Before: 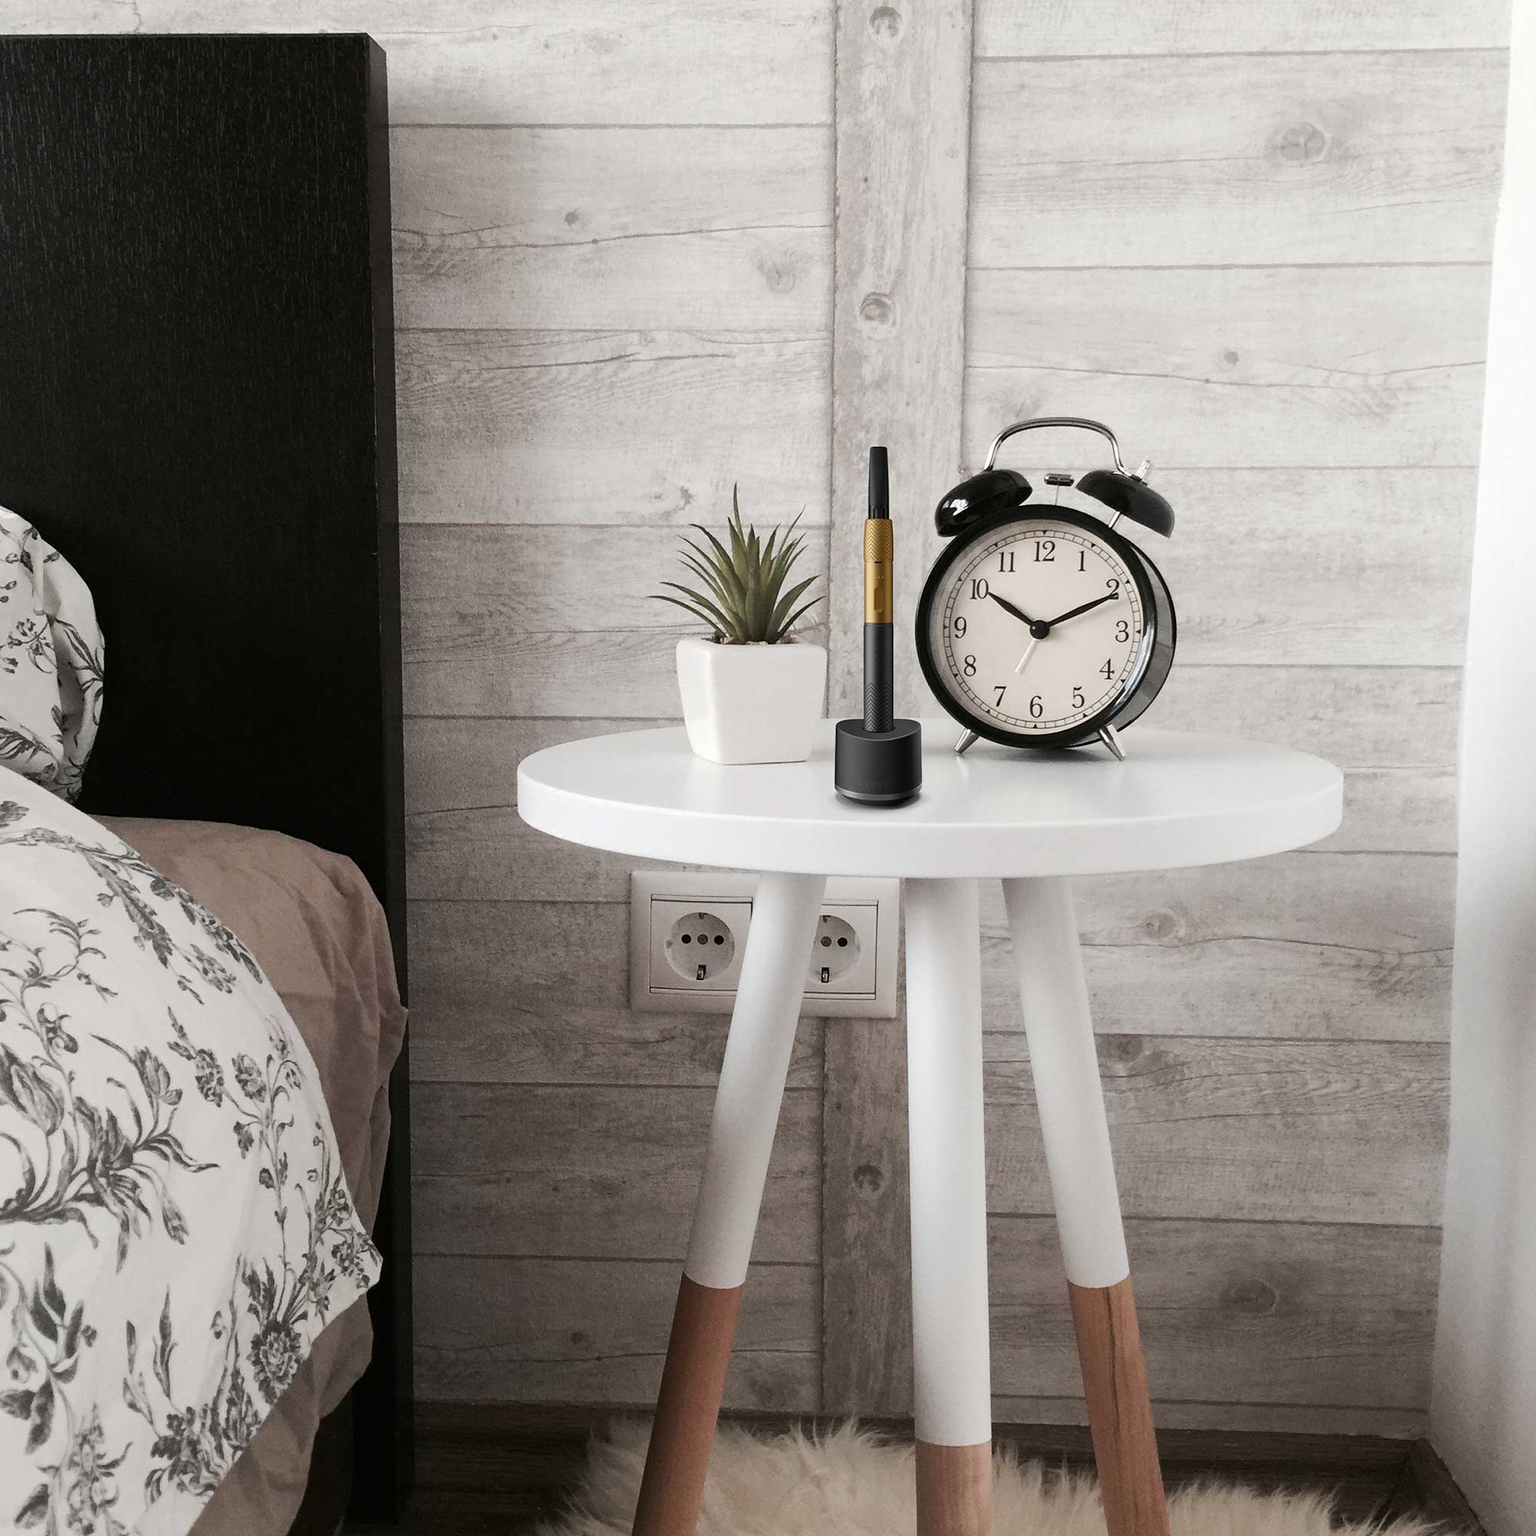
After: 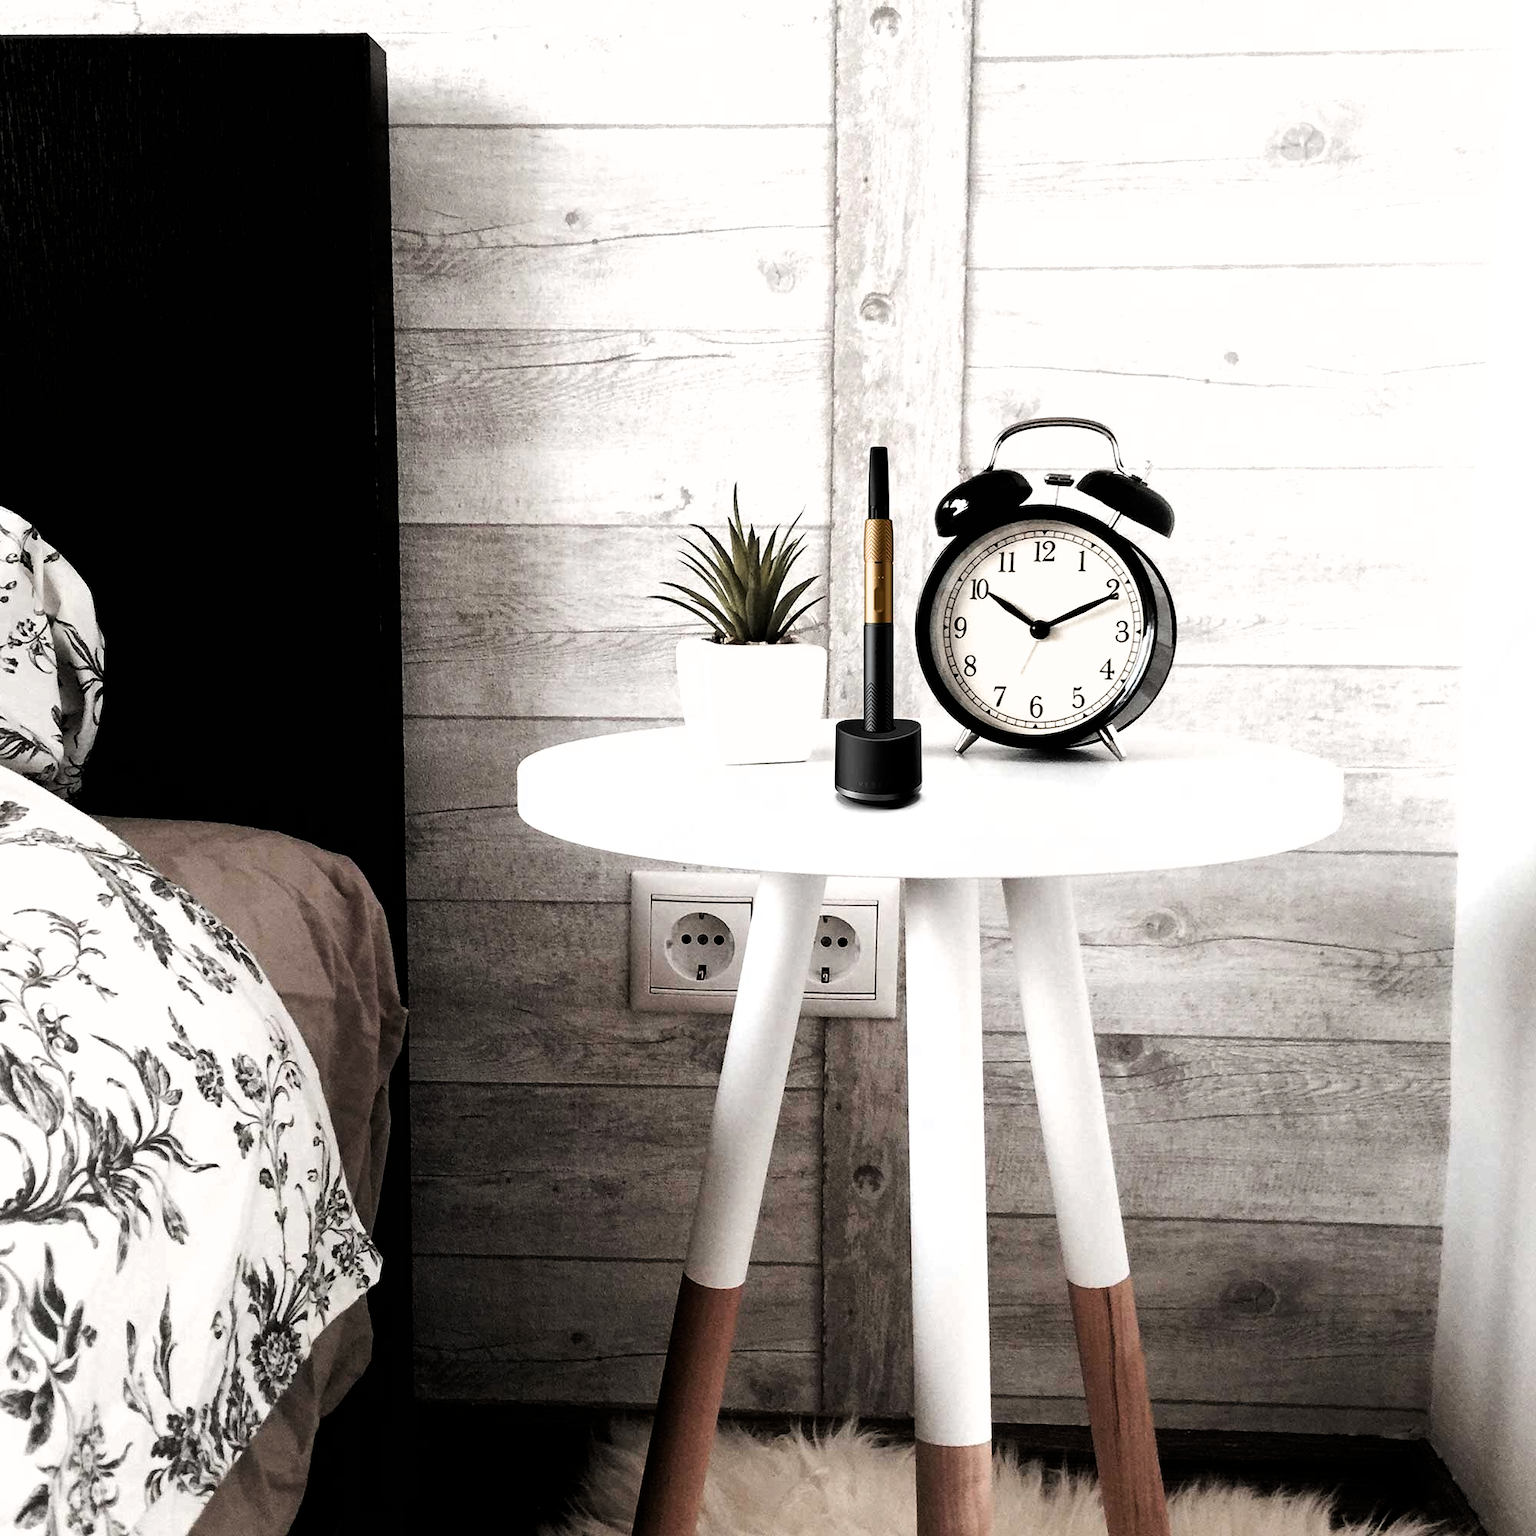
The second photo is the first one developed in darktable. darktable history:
filmic rgb: black relative exposure -8.21 EV, white relative exposure 2.25 EV, threshold 2.95 EV, hardness 7.05, latitude 86.63%, contrast 1.681, highlights saturation mix -4.26%, shadows ↔ highlights balance -2.88%, enable highlight reconstruction true
color zones: curves: ch1 [(0.239, 0.552) (0.75, 0.5)]; ch2 [(0.25, 0.462) (0.749, 0.457)]
